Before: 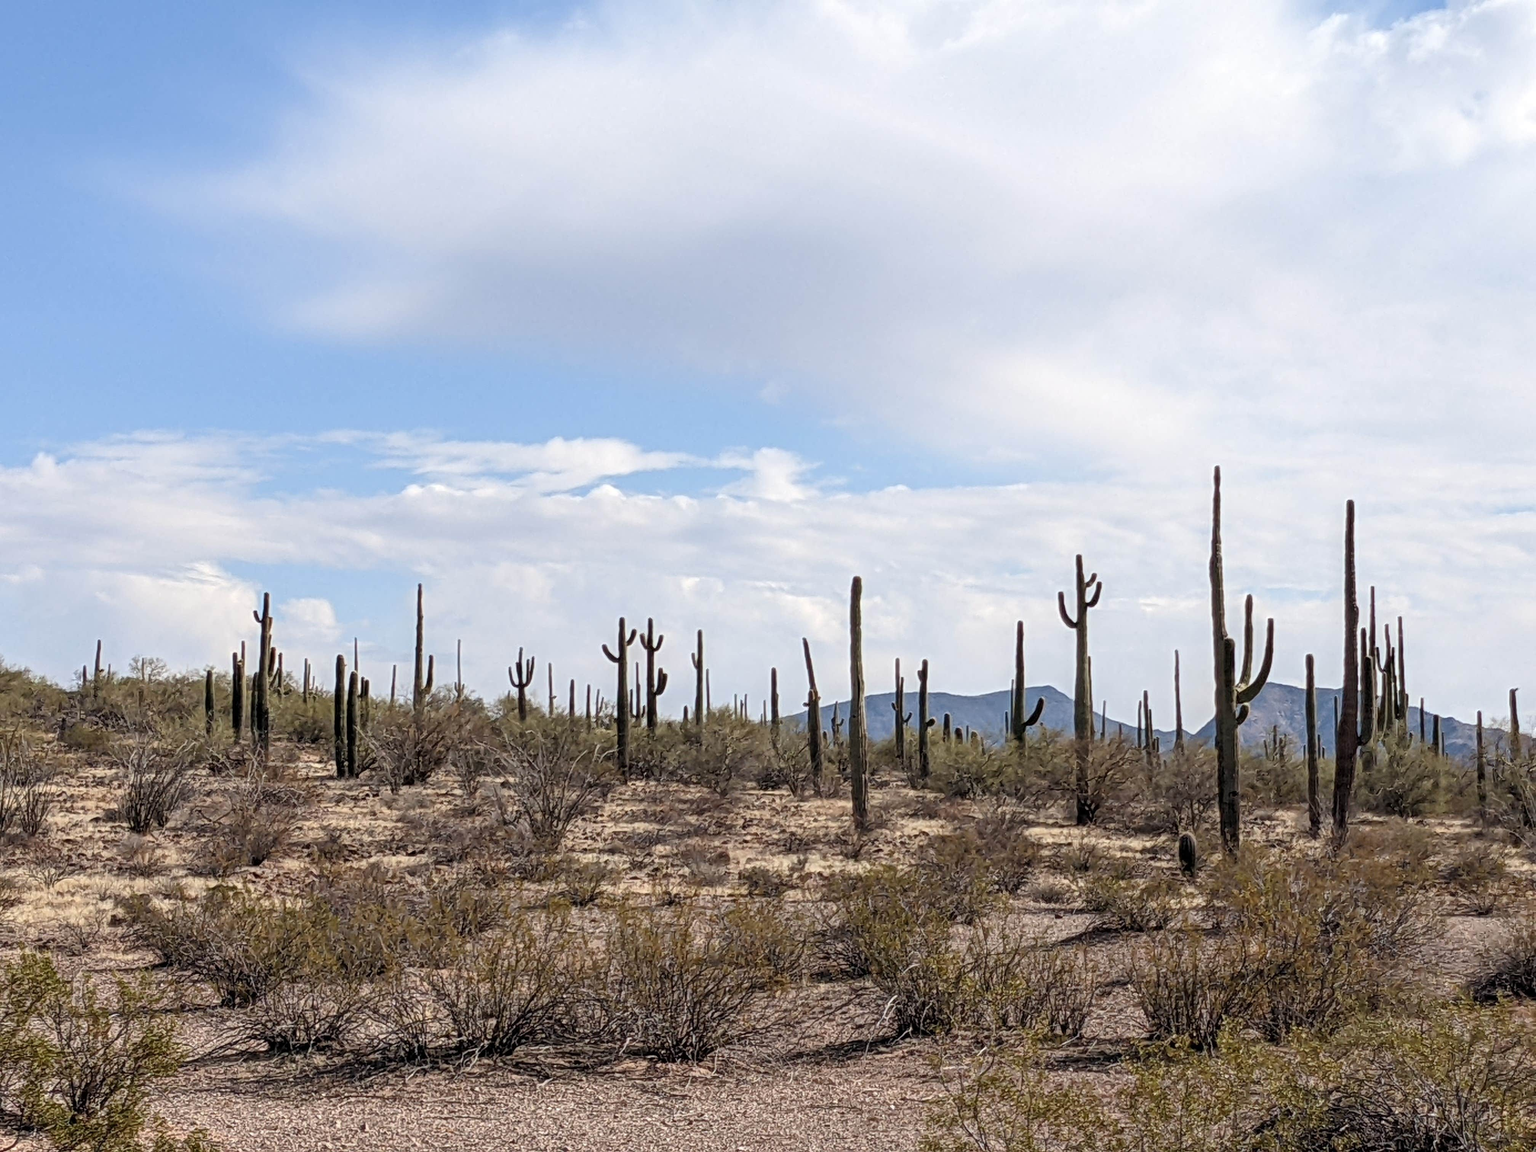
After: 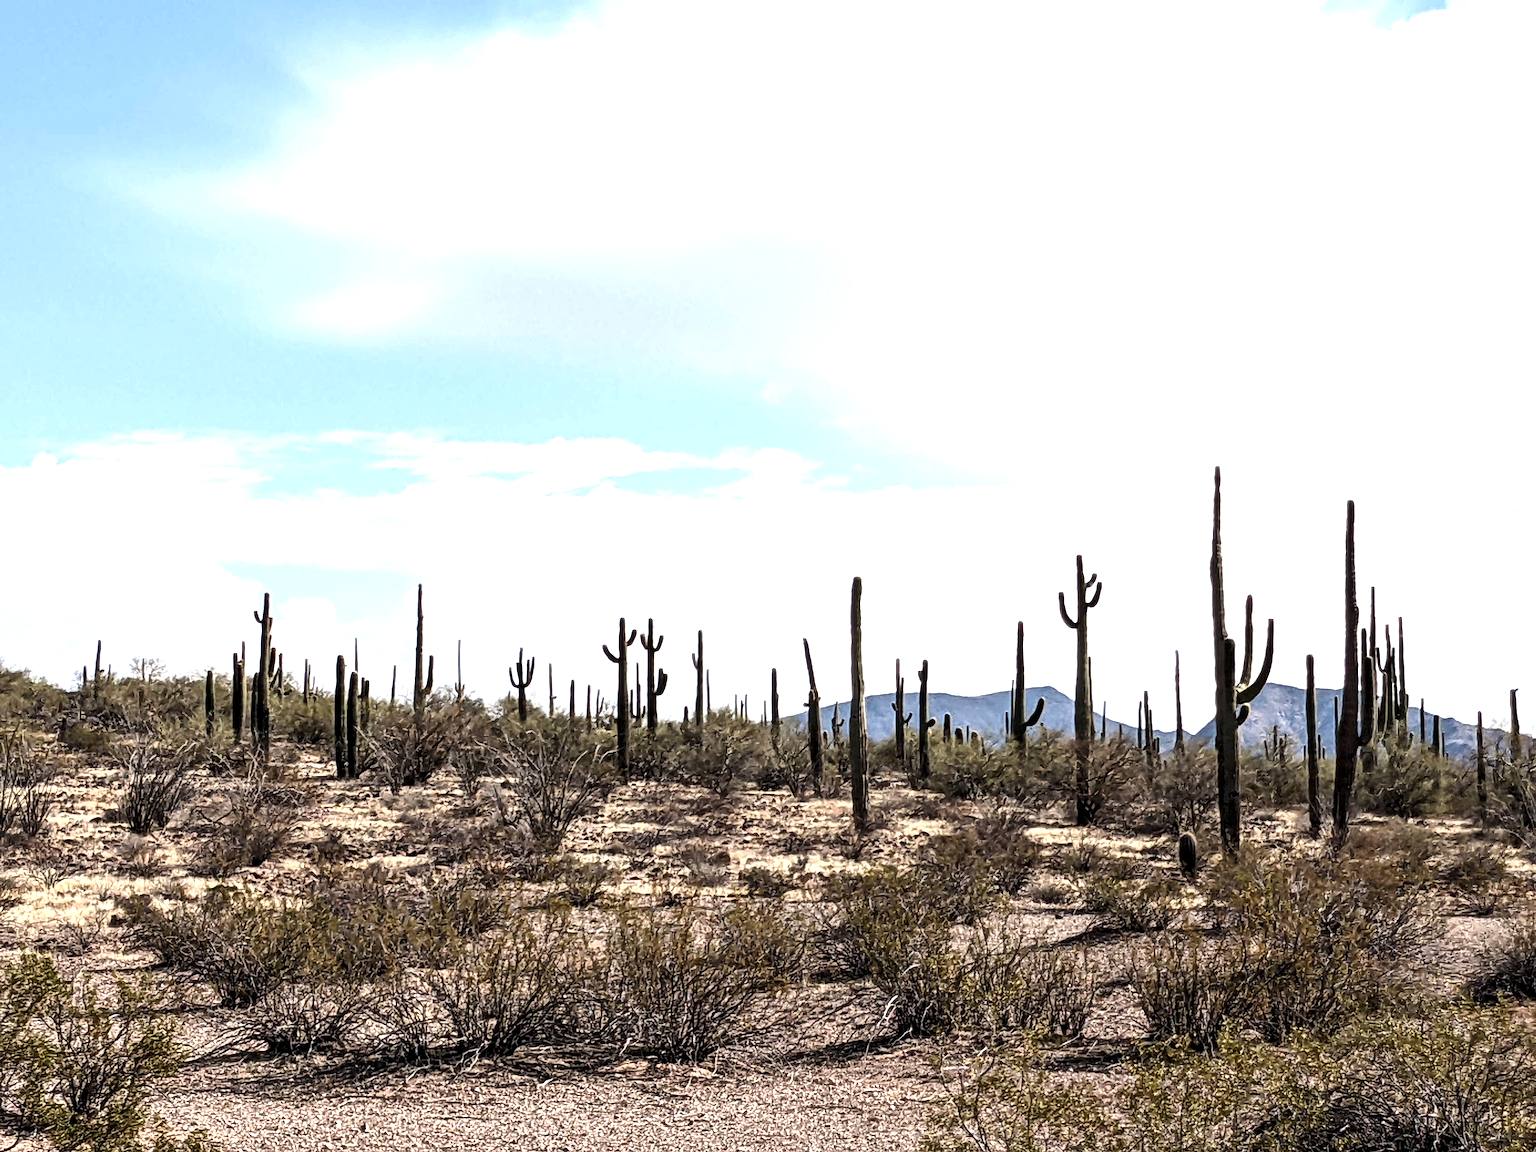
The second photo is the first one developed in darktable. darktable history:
tone equalizer: -8 EV -1.1 EV, -7 EV -0.987 EV, -6 EV -0.879 EV, -5 EV -0.541 EV, -3 EV 0.598 EV, -2 EV 0.878 EV, -1 EV 0.989 EV, +0 EV 1.08 EV, edges refinement/feathering 500, mask exposure compensation -1.57 EV, preserve details no
local contrast: mode bilateral grid, contrast 20, coarseness 51, detail 119%, midtone range 0.2
